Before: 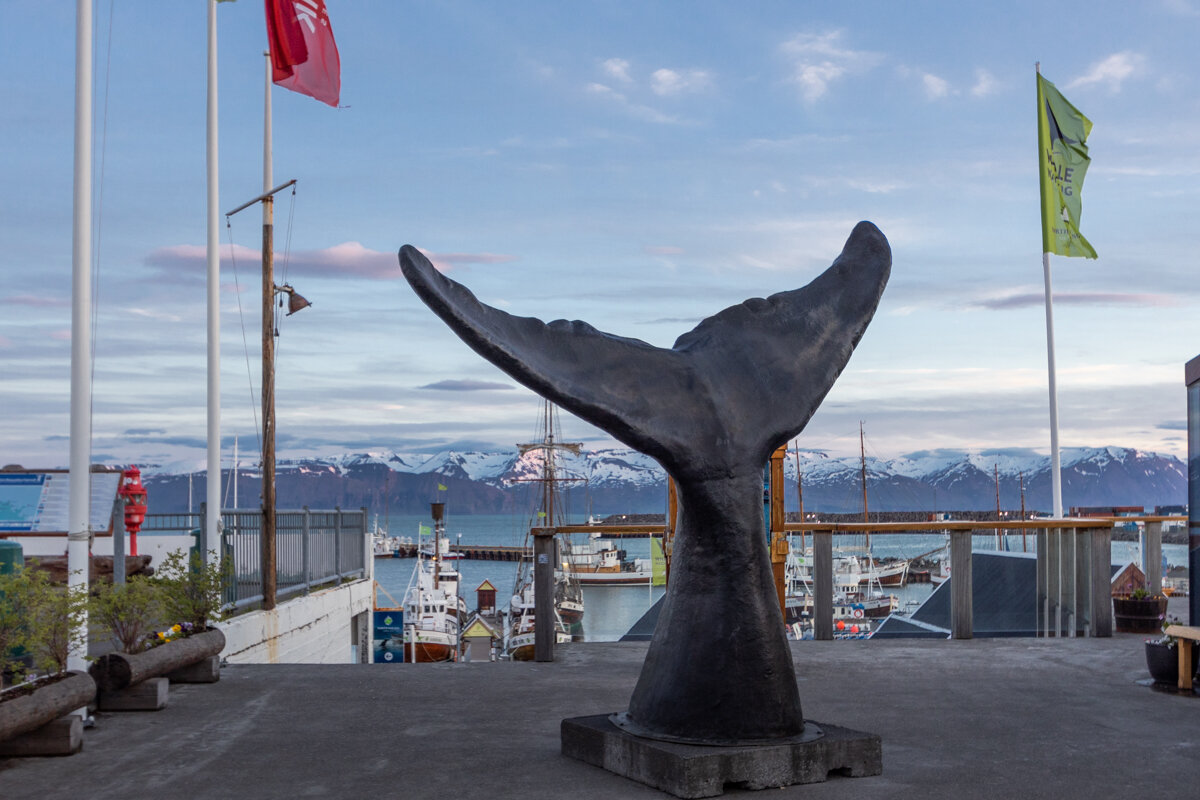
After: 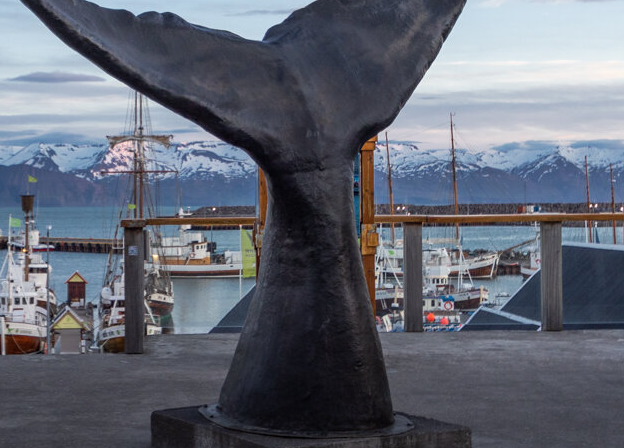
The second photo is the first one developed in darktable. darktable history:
crop: left 34.182%, top 38.593%, right 13.767%, bottom 5.299%
